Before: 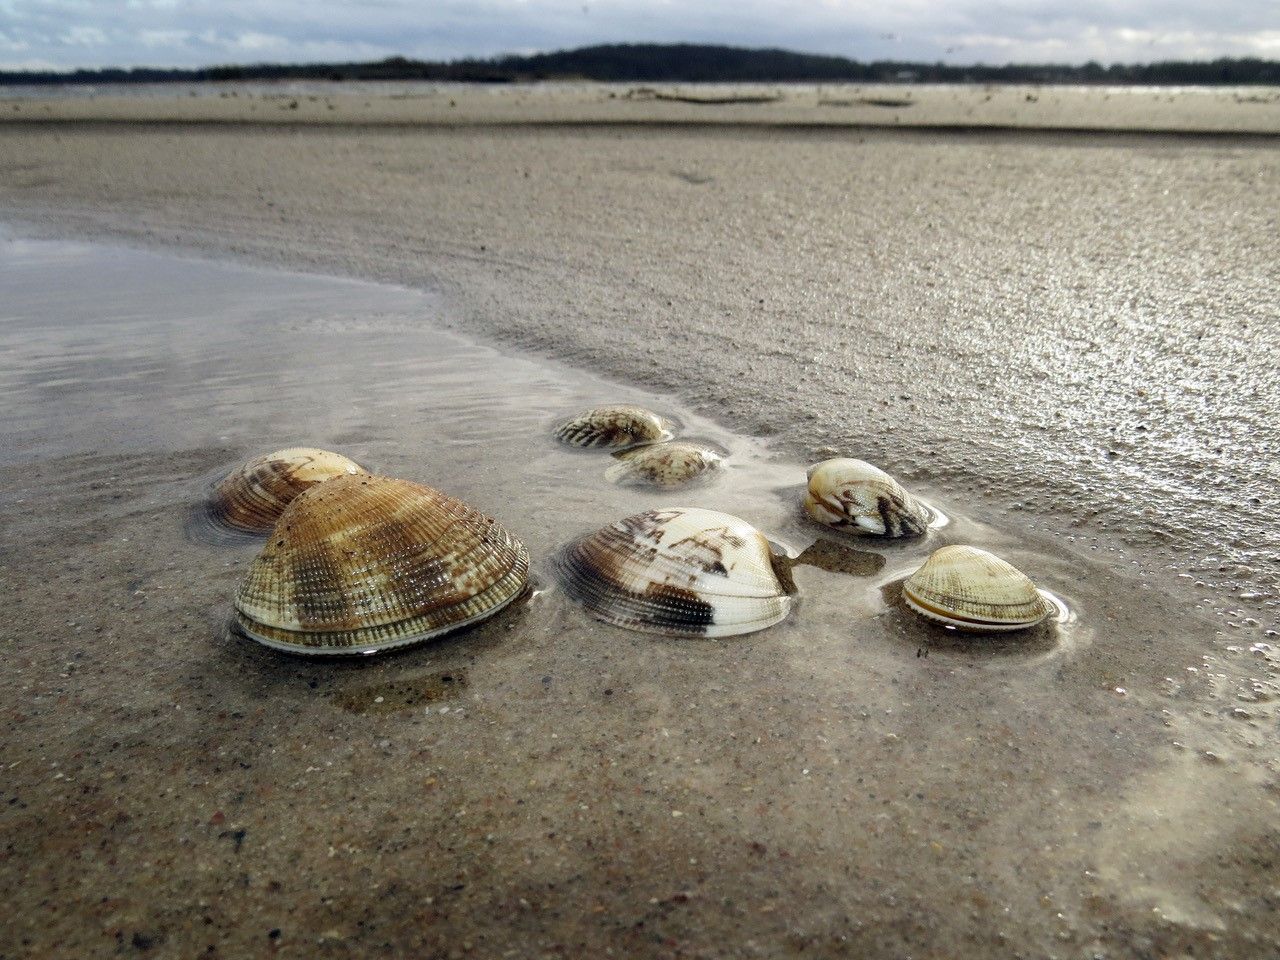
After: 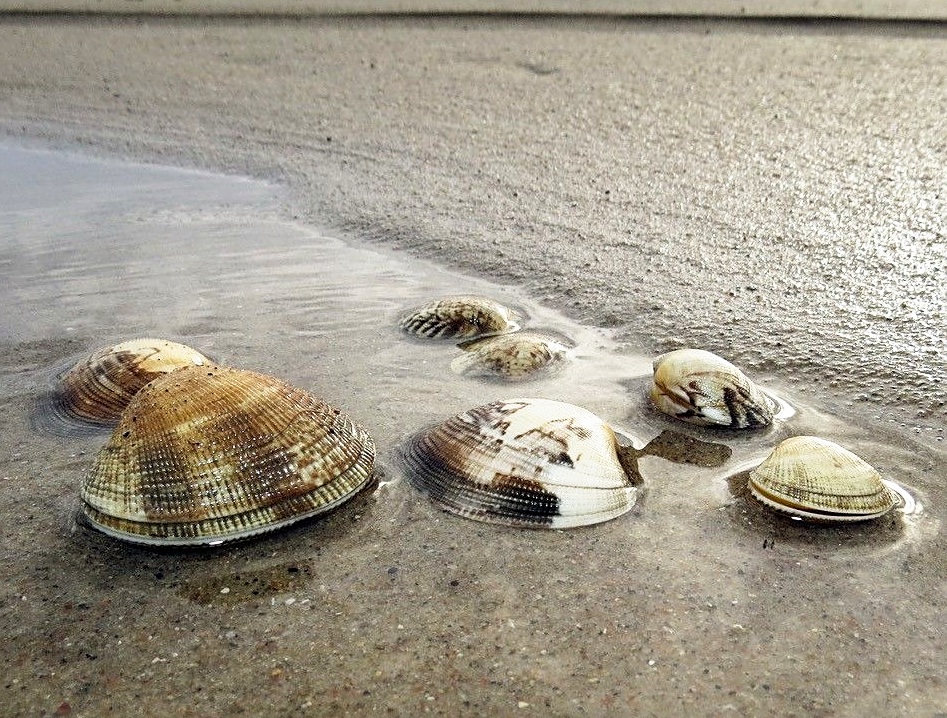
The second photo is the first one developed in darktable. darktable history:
sharpen: on, module defaults
base curve: curves: ch0 [(0, 0) (0.688, 0.865) (1, 1)], preserve colors none
crop and rotate: left 12.053%, top 11.407%, right 13.96%, bottom 13.794%
